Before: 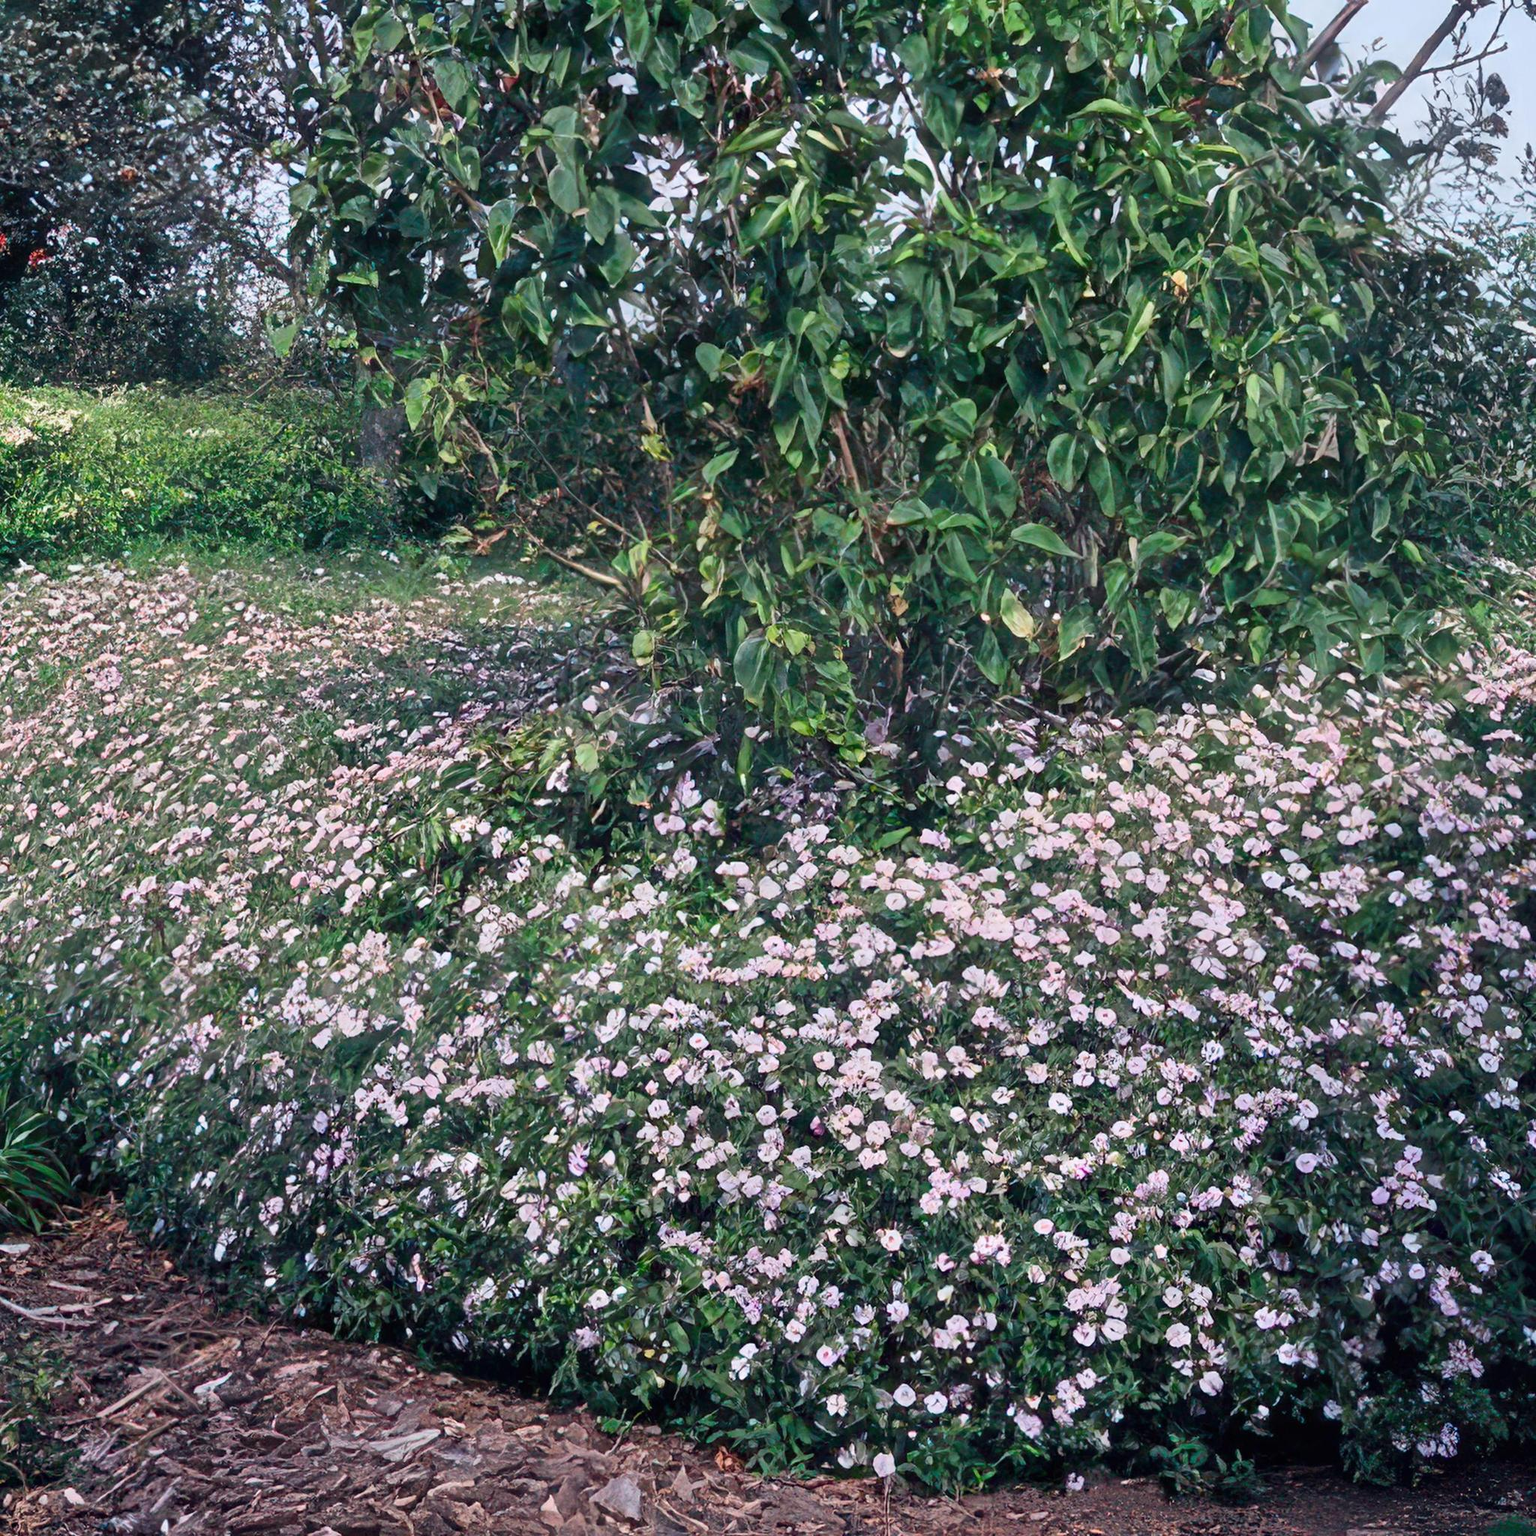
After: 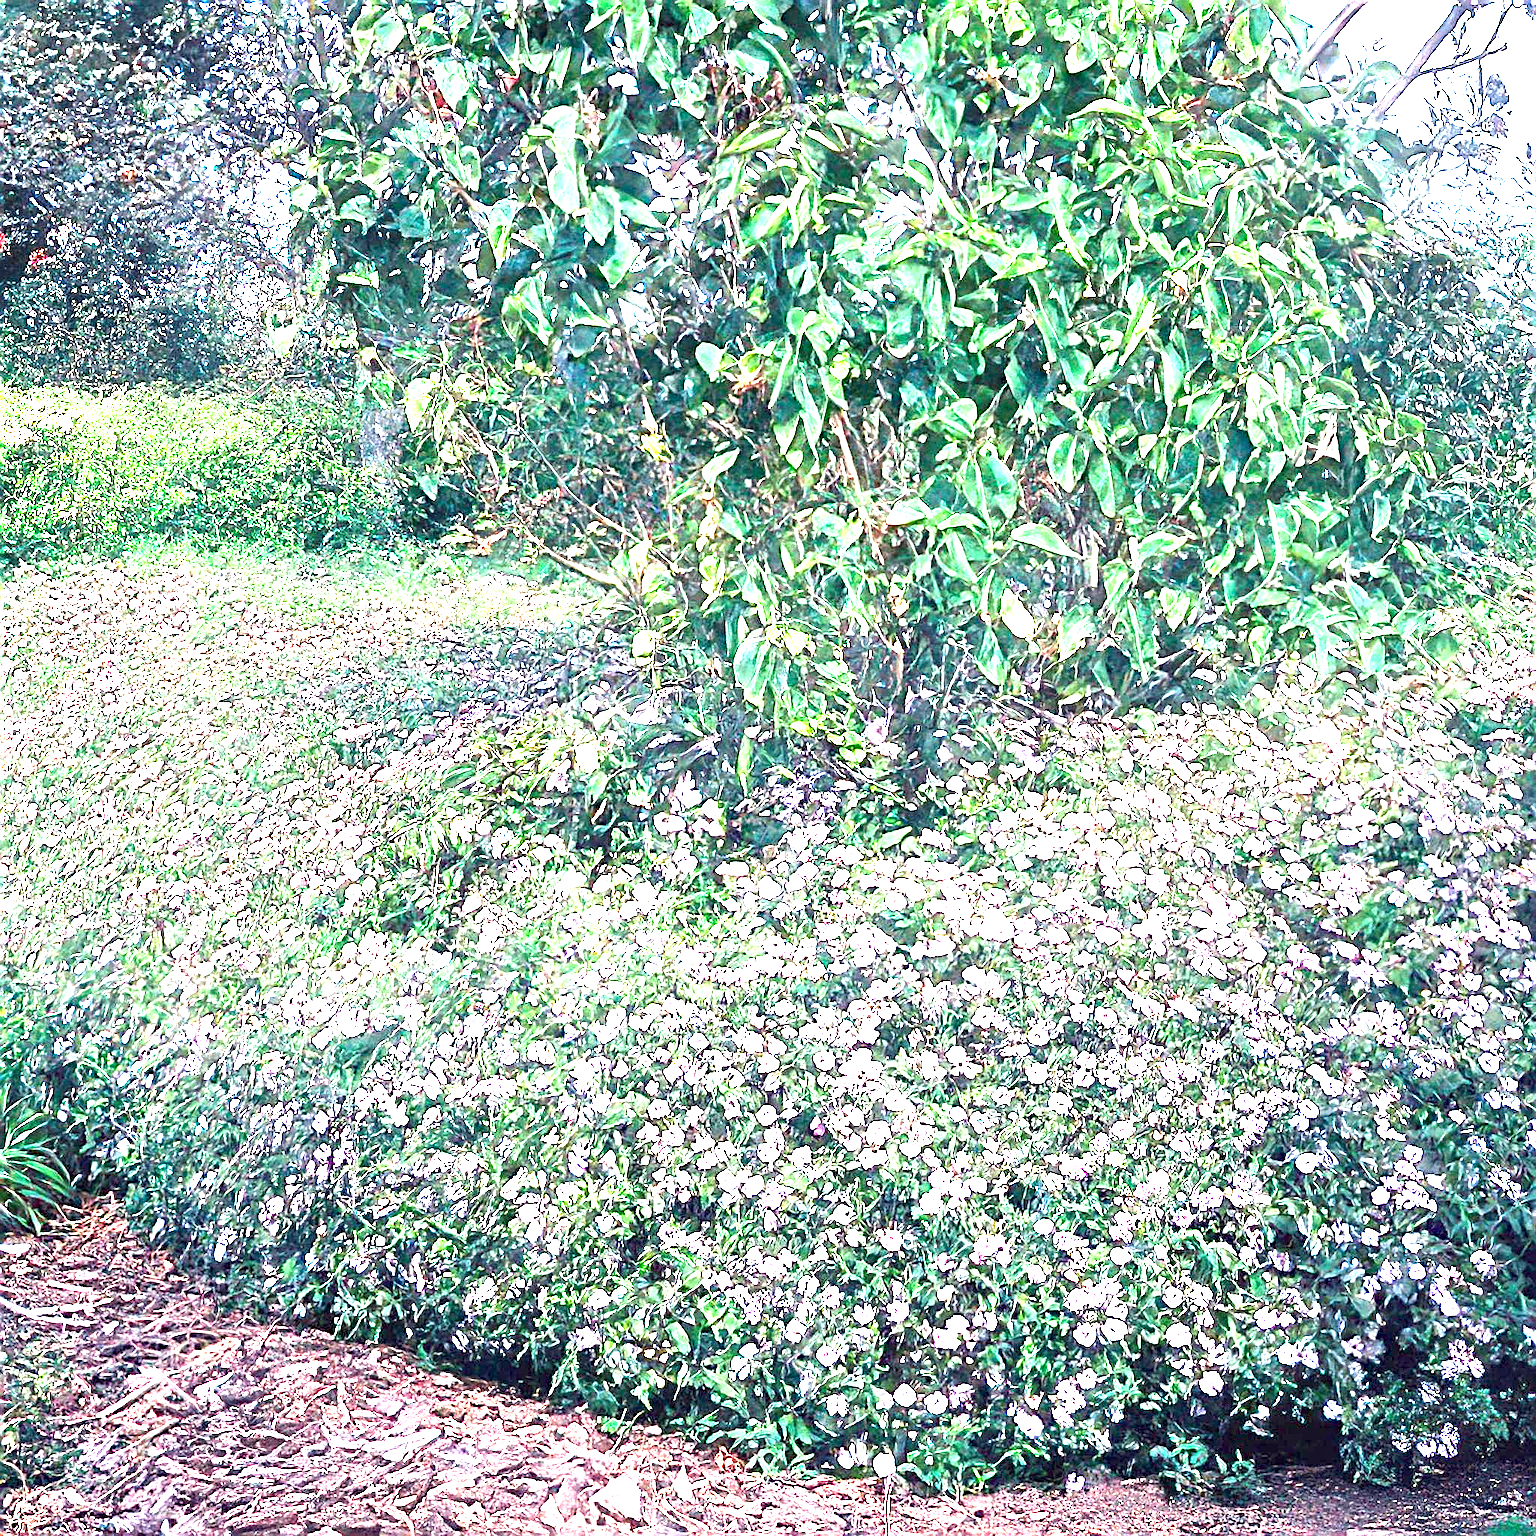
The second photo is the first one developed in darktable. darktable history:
exposure: exposure 3.077 EV, compensate highlight preservation false
haze removal: adaptive false
sharpen: amount 1.011
